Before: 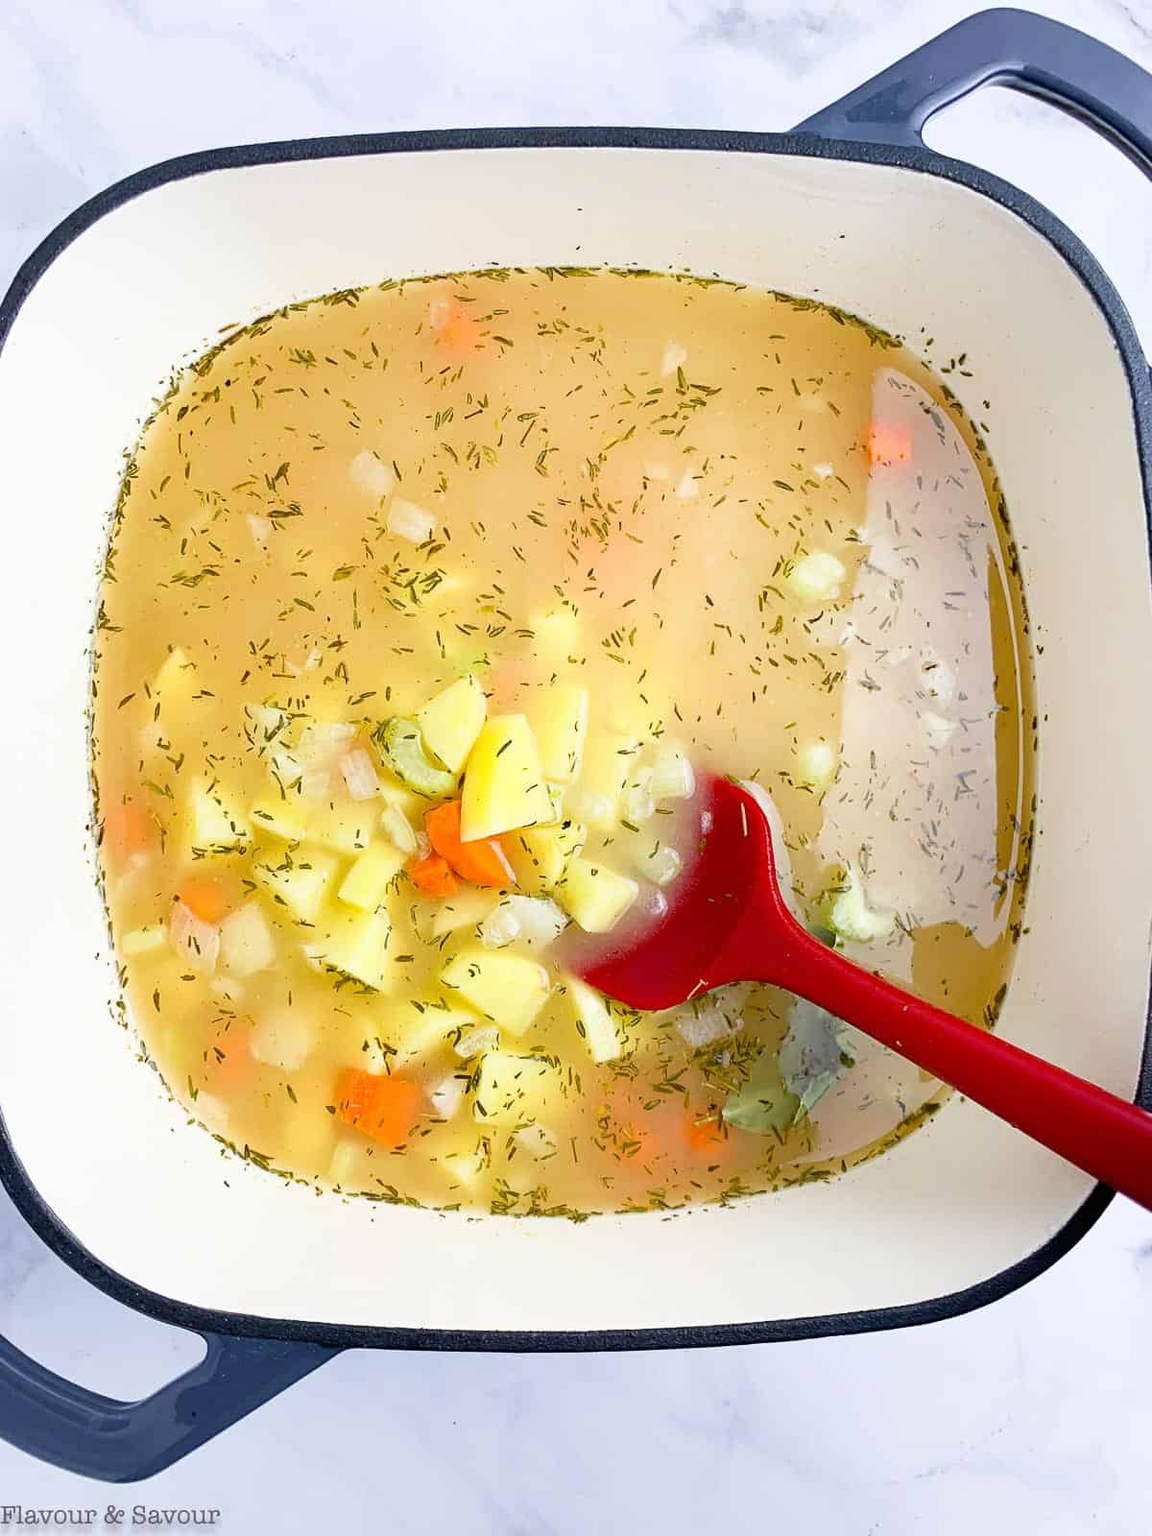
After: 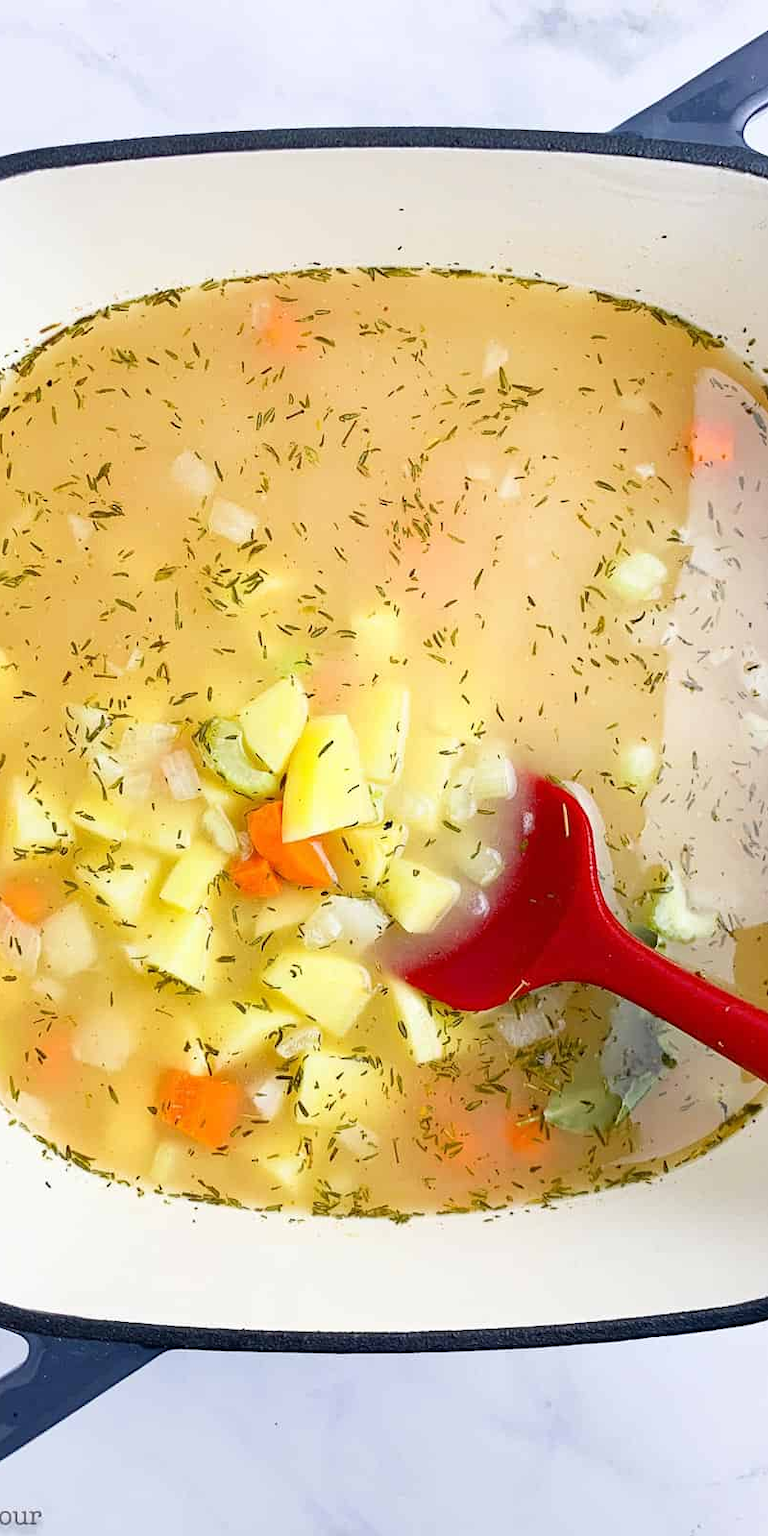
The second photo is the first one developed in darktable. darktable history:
crop and rotate: left 15.548%, right 17.729%
